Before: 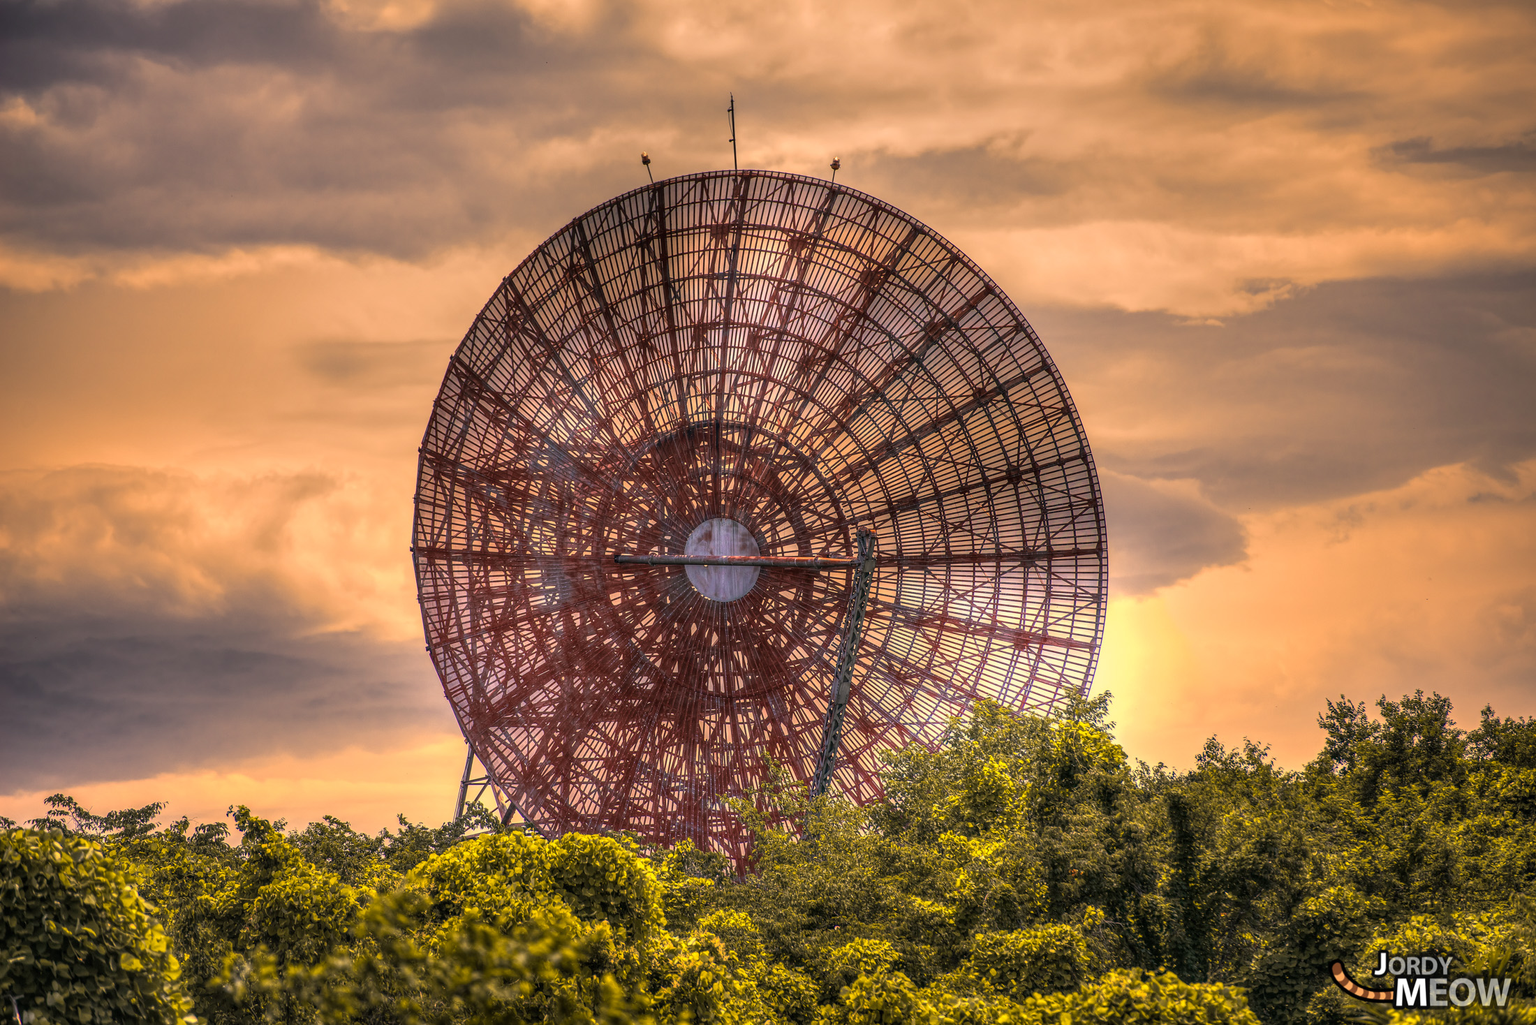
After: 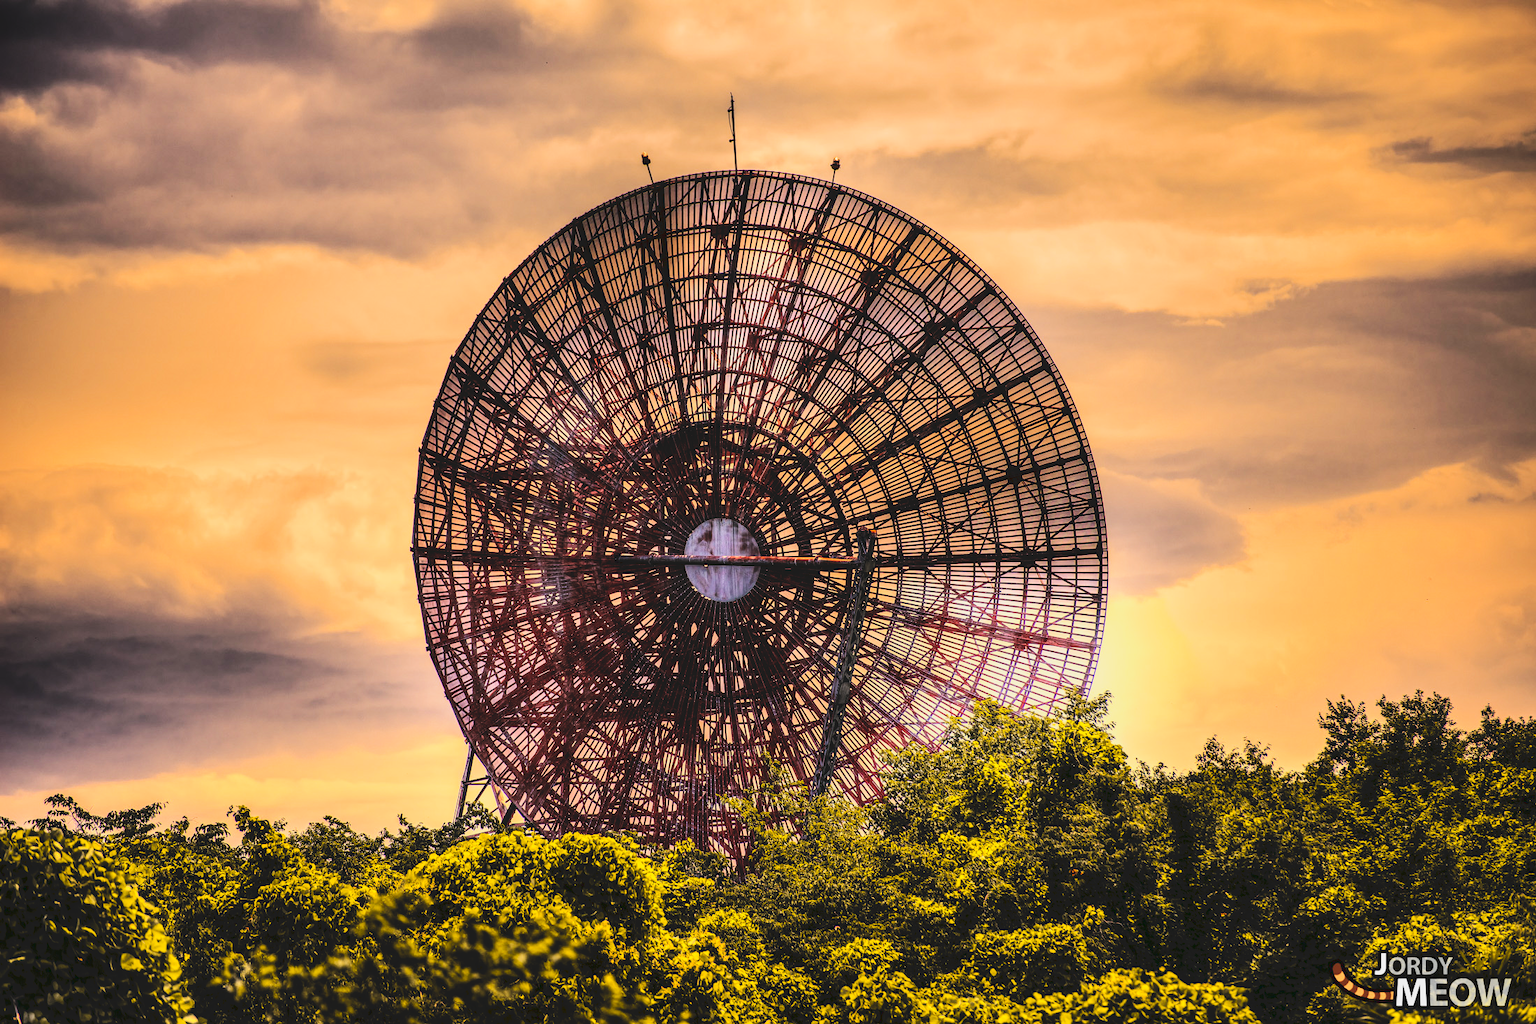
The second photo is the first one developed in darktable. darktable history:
filmic rgb: black relative exposure -7.15 EV, white relative exposure 5.36 EV, hardness 3.02, color science v6 (2022)
tone equalizer: -8 EV -0.75 EV, -7 EV -0.7 EV, -6 EV -0.6 EV, -5 EV -0.4 EV, -3 EV 0.4 EV, -2 EV 0.6 EV, -1 EV 0.7 EV, +0 EV 0.75 EV, edges refinement/feathering 500, mask exposure compensation -1.57 EV, preserve details no
tone curve: curves: ch0 [(0, 0) (0.003, 0.103) (0.011, 0.103) (0.025, 0.105) (0.044, 0.108) (0.069, 0.108) (0.1, 0.111) (0.136, 0.121) (0.177, 0.145) (0.224, 0.174) (0.277, 0.223) (0.335, 0.289) (0.399, 0.374) (0.468, 0.47) (0.543, 0.579) (0.623, 0.687) (0.709, 0.787) (0.801, 0.879) (0.898, 0.942) (1, 1)], preserve colors none
